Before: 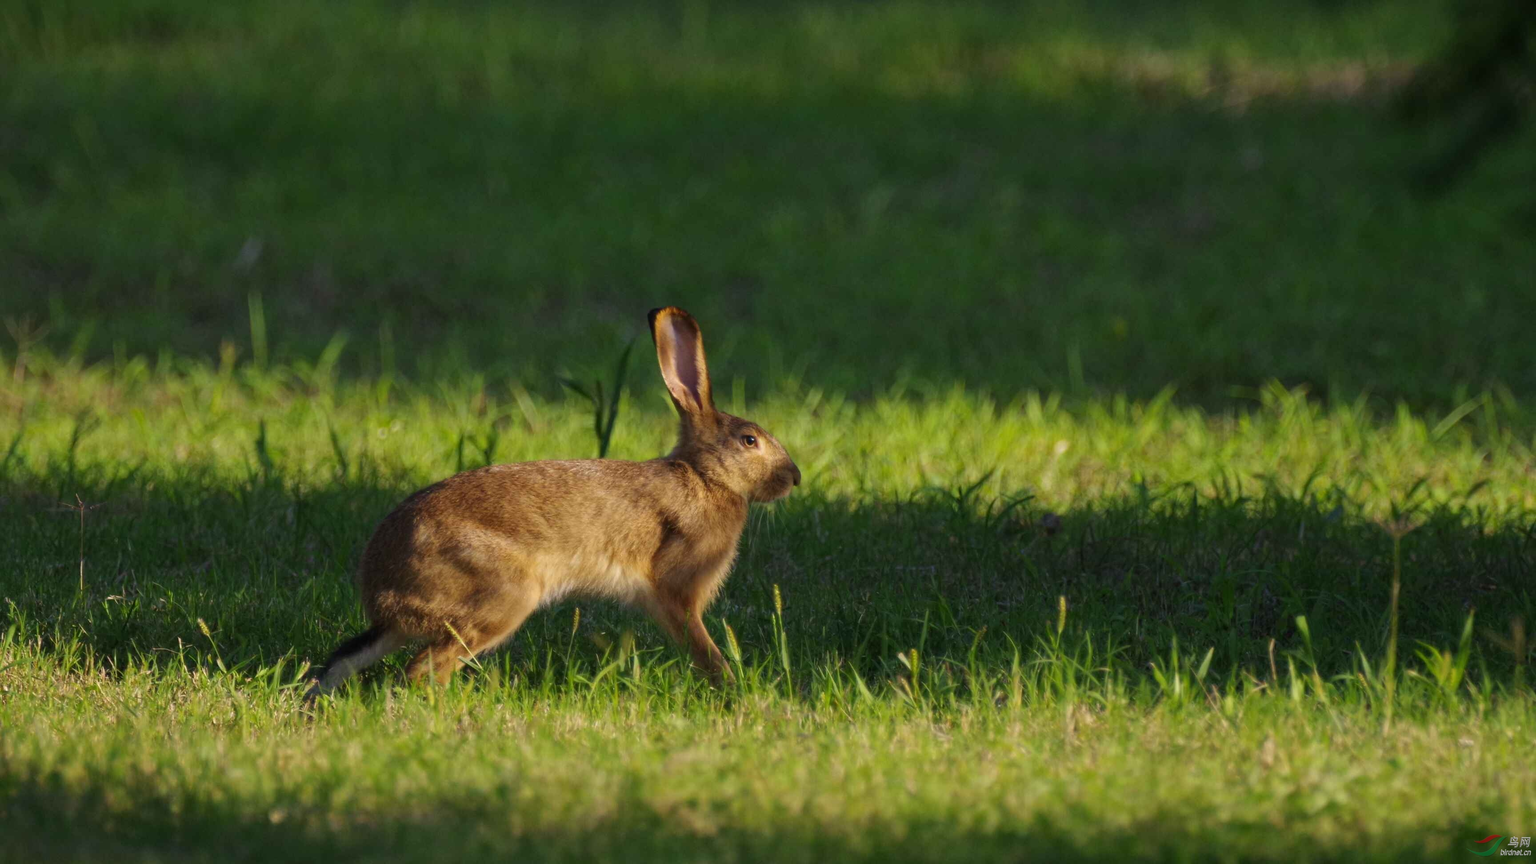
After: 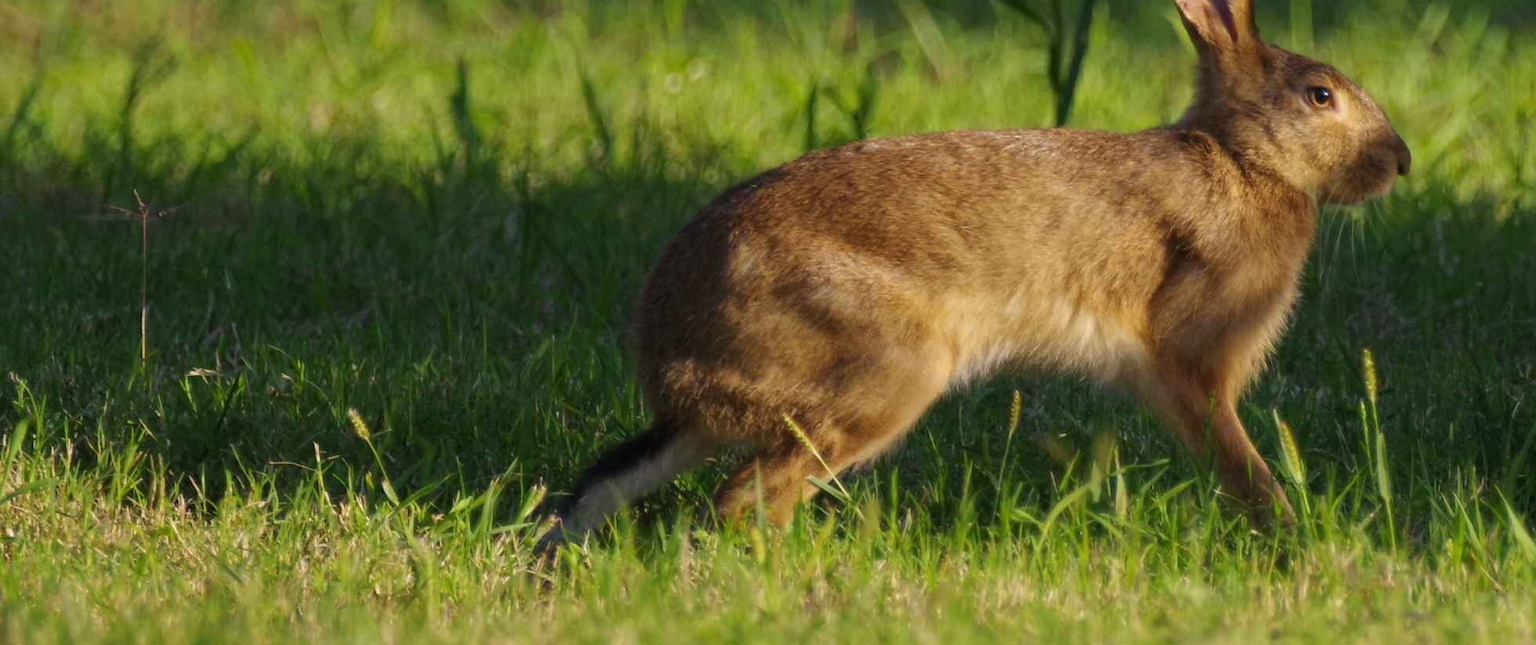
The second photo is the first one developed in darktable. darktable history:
crop: top 44.738%, right 43.207%, bottom 12.783%
